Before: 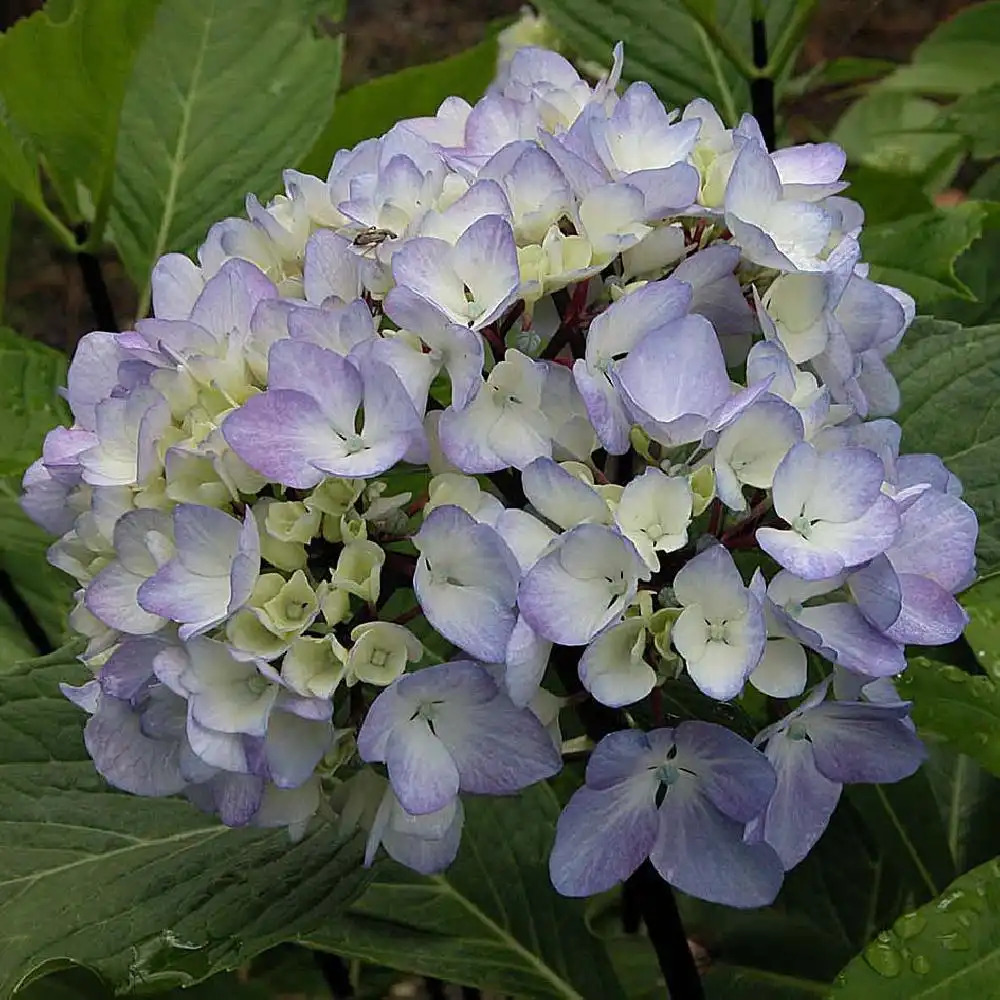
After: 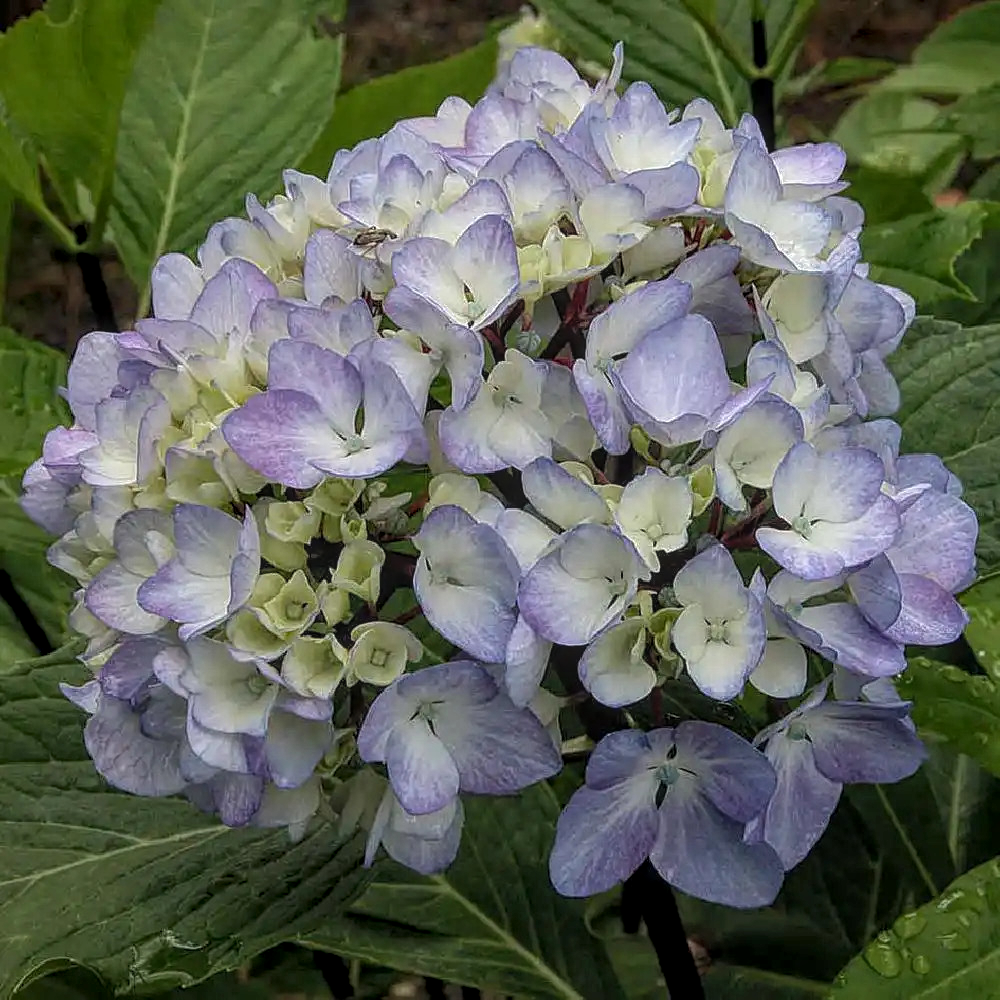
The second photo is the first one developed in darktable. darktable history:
local contrast: highlights 74%, shadows 55%, detail 176%, midtone range 0.207
exposure: black level correction 0.001, compensate highlight preservation false
